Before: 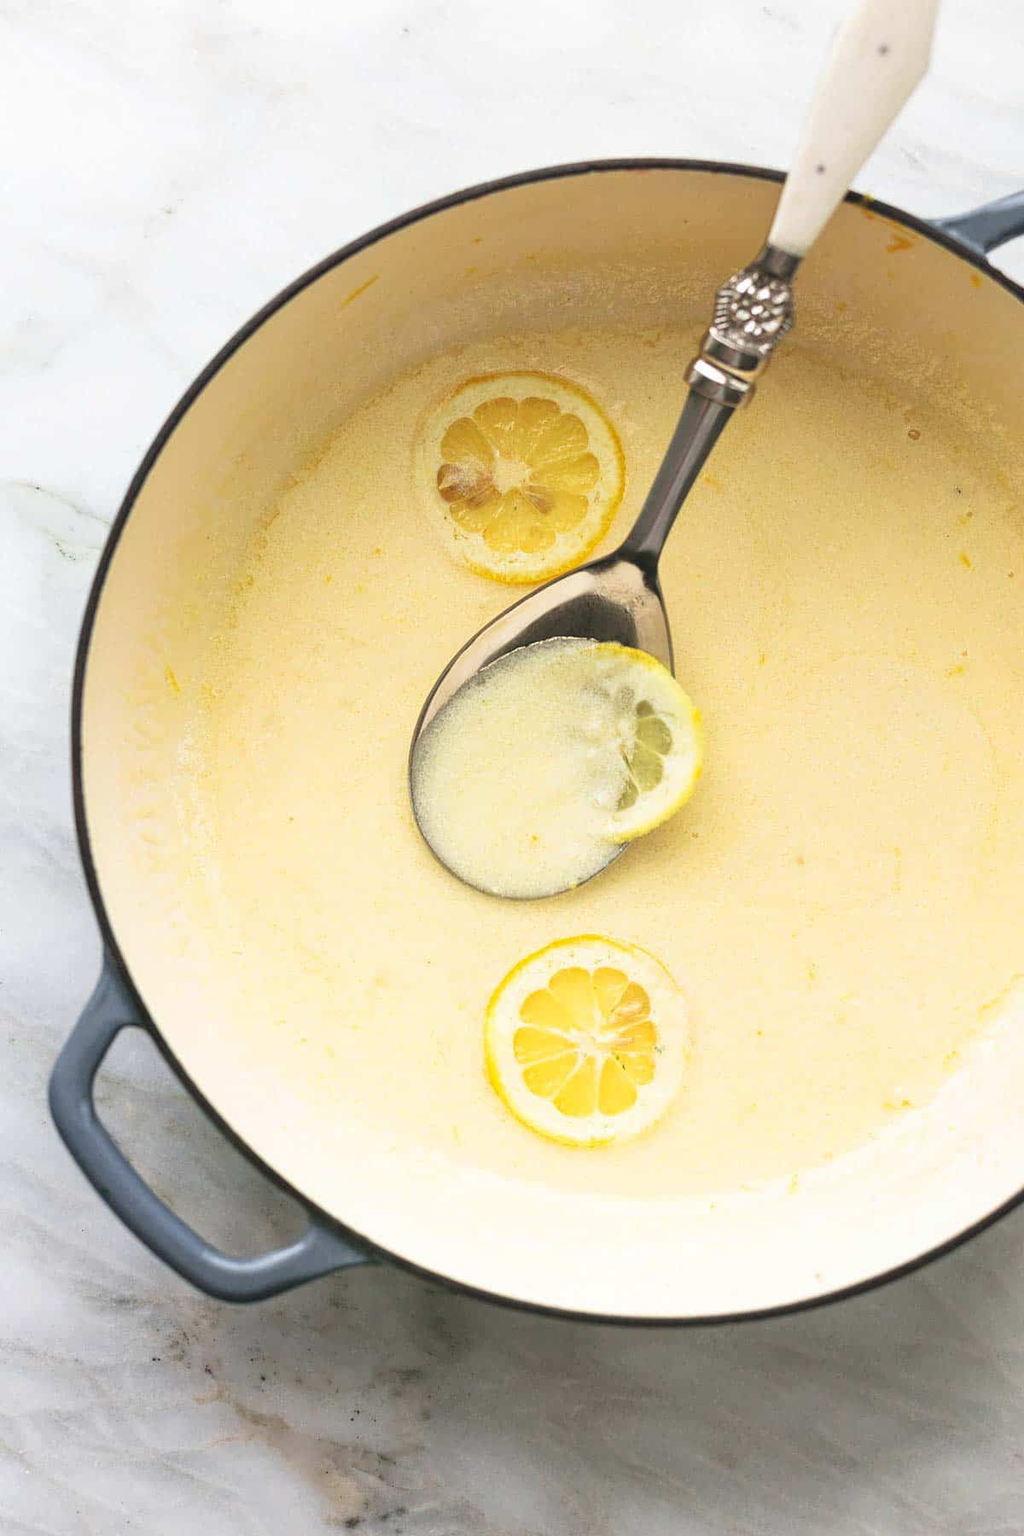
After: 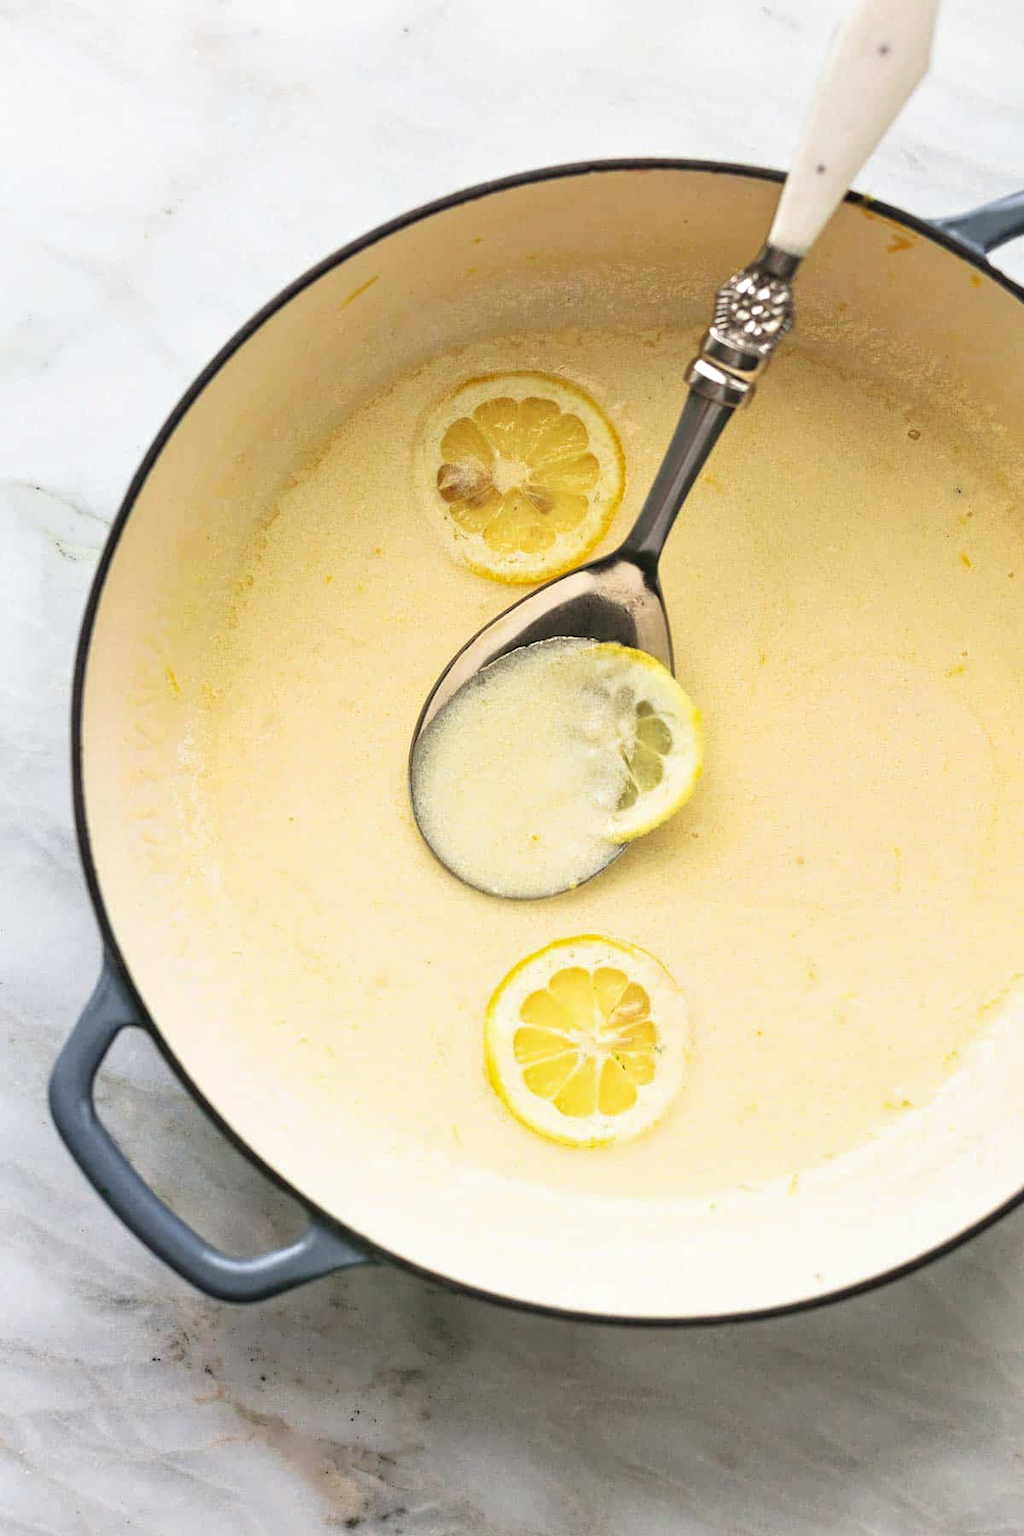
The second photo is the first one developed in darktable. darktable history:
tone equalizer: on, module defaults
exposure: exposure -0.042 EV, compensate exposure bias true, compensate highlight preservation false
contrast equalizer: y [[0.511, 0.558, 0.631, 0.632, 0.559, 0.512], [0.5 ×6], [0.507, 0.559, 0.627, 0.644, 0.647, 0.647], [0 ×6], [0 ×6]], mix 0.319
